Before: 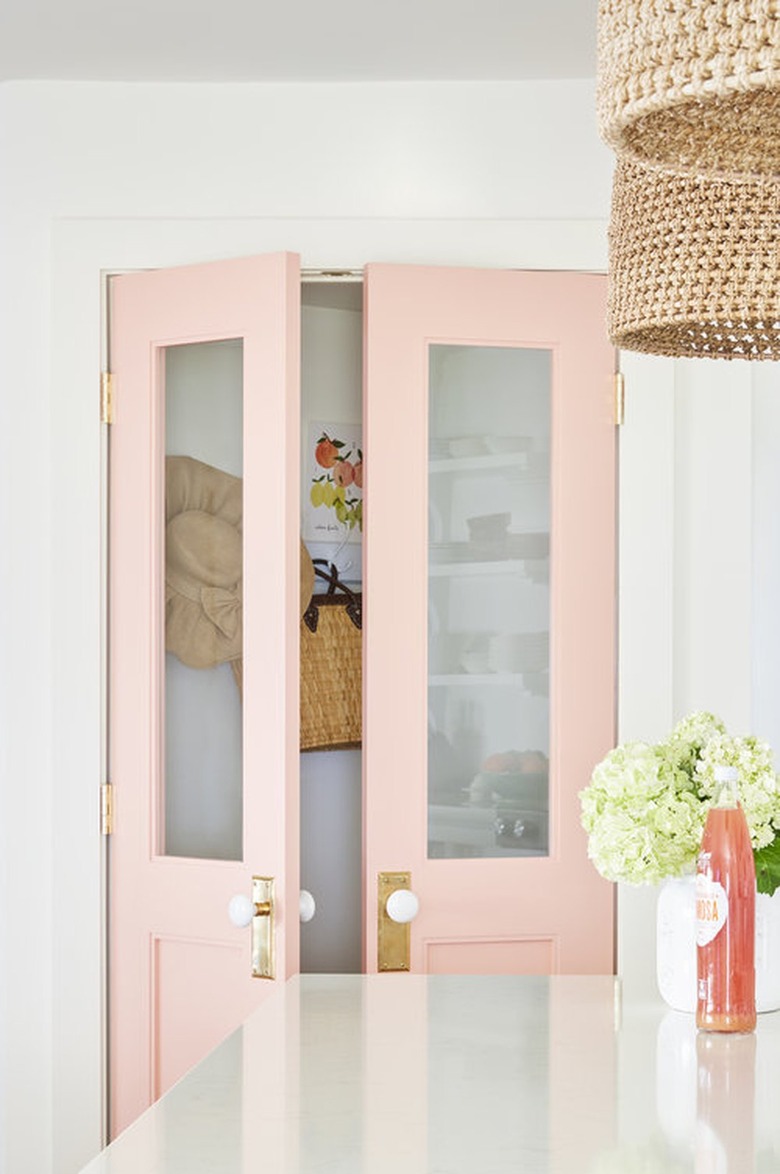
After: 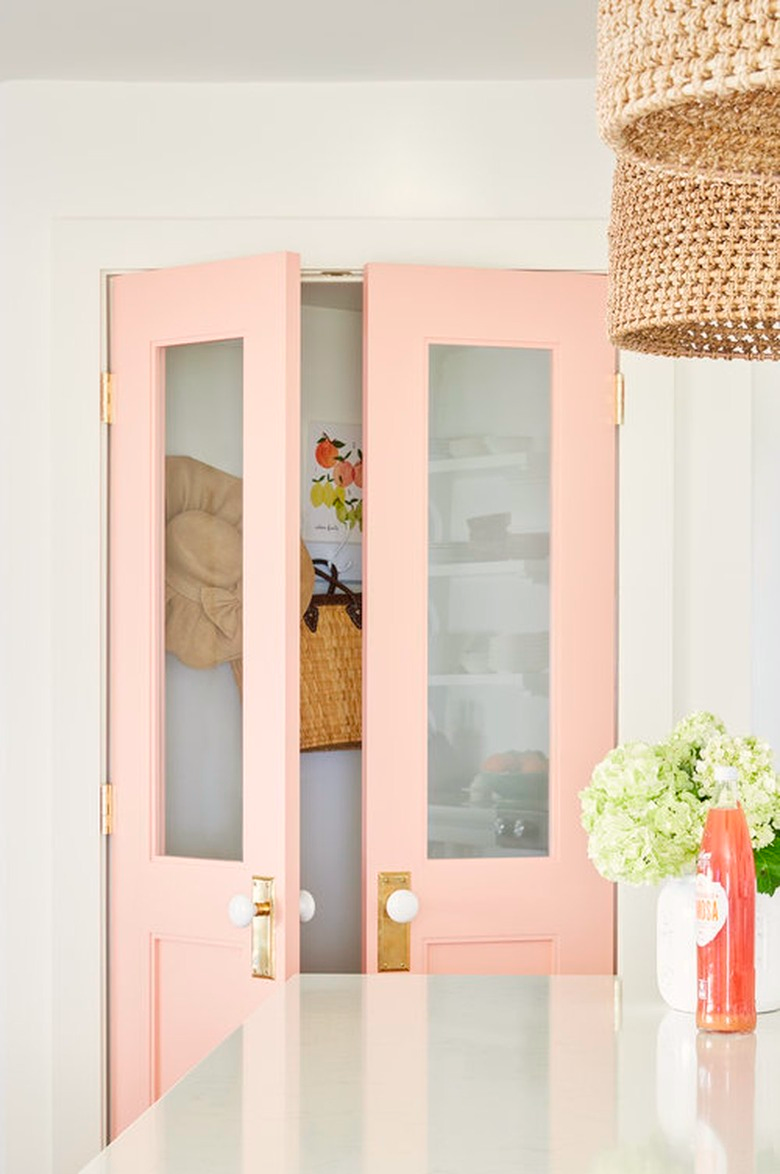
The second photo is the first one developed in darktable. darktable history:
color correction: highlights a* 0.861, highlights b* 2.83, saturation 1.08
